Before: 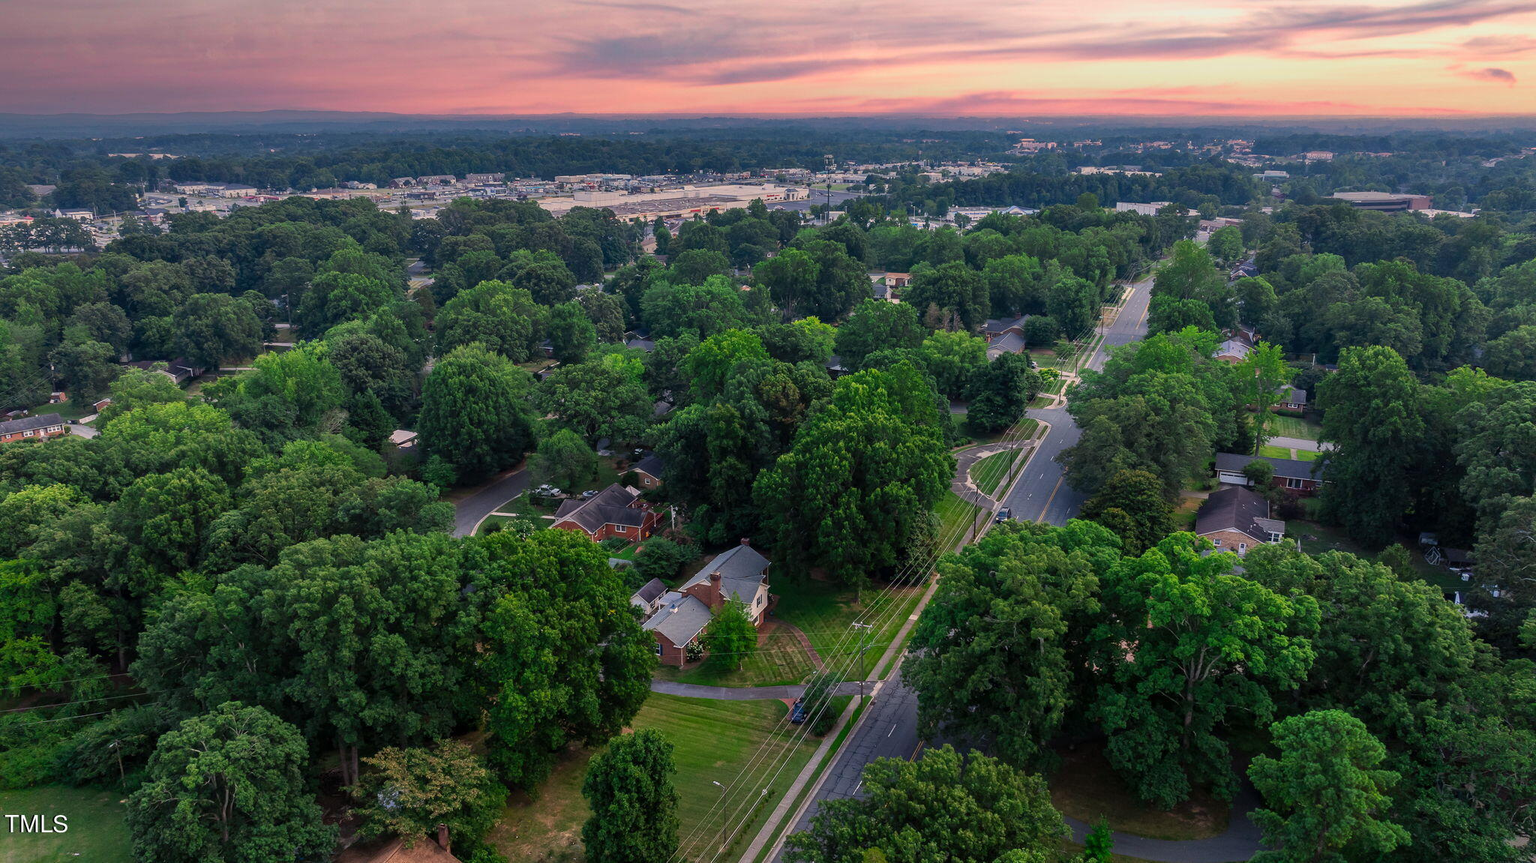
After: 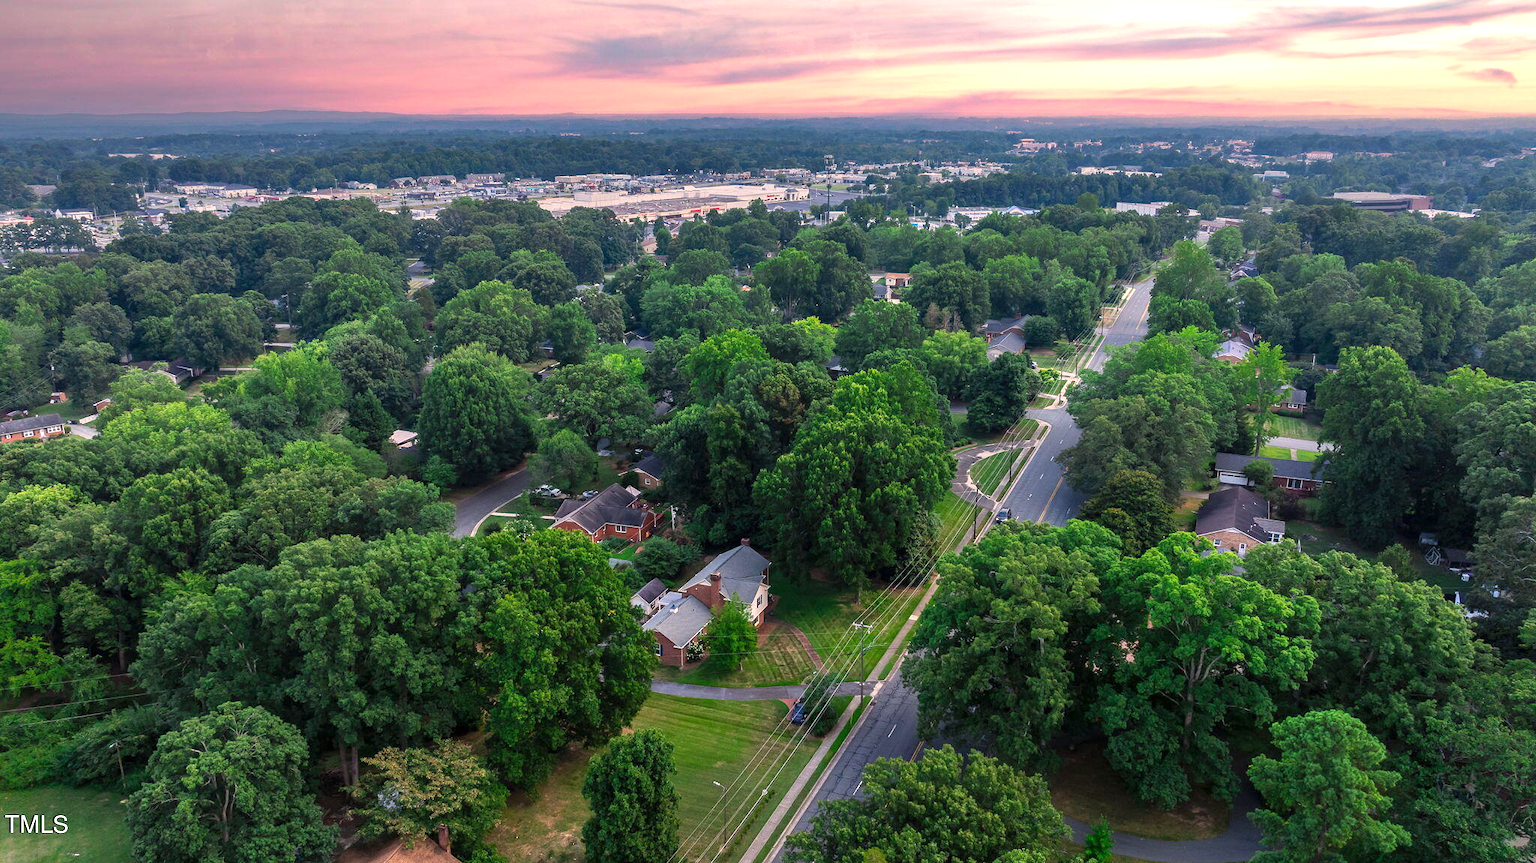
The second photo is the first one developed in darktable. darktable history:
exposure: exposure 0.699 EV, compensate exposure bias true, compensate highlight preservation false
